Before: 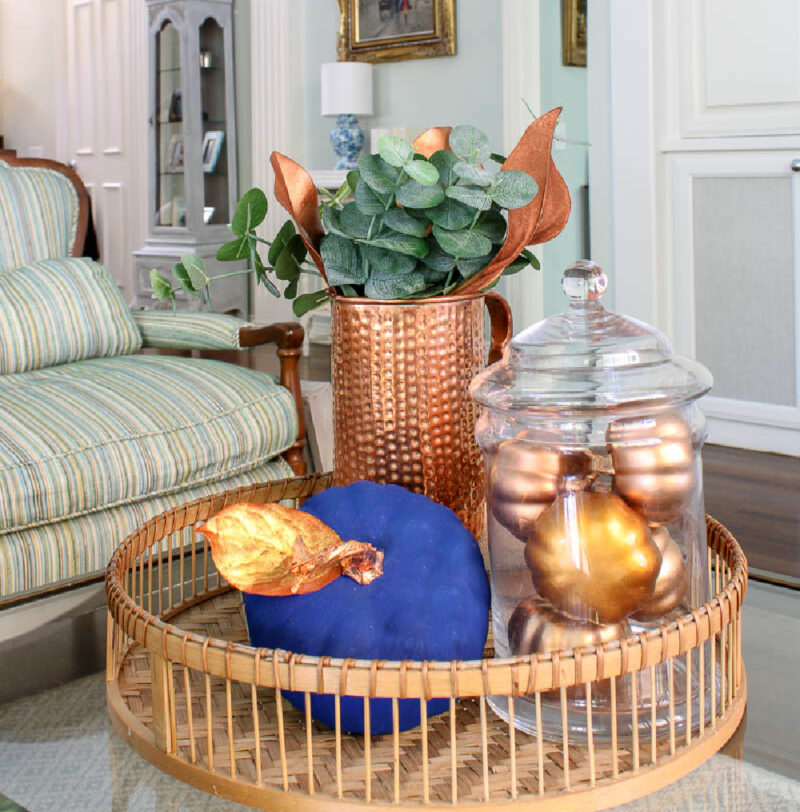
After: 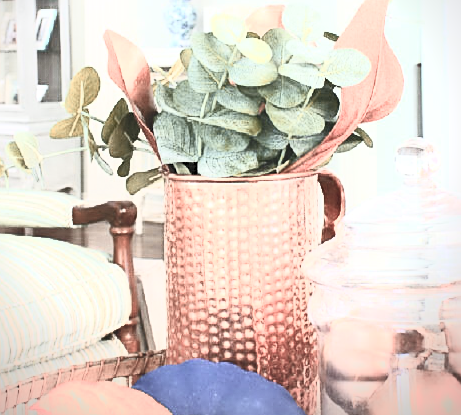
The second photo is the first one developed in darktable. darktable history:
crop: left 20.893%, top 15.087%, right 21.472%, bottom 33.754%
sharpen: on, module defaults
contrast brightness saturation: contrast 0.562, brightness 0.572, saturation -0.349
exposure: black level correction 0, exposure 0.701 EV, compensate exposure bias true, compensate highlight preservation false
vignetting: fall-off start 100.58%, fall-off radius 65.31%, center (-0.069, -0.318), automatic ratio true
contrast equalizer: y [[0.6 ×6], [0.55 ×6], [0 ×6], [0 ×6], [0 ×6]], mix -0.996
color zones: curves: ch2 [(0, 0.488) (0.143, 0.417) (0.286, 0.212) (0.429, 0.179) (0.571, 0.154) (0.714, 0.415) (0.857, 0.495) (1, 0.488)]
